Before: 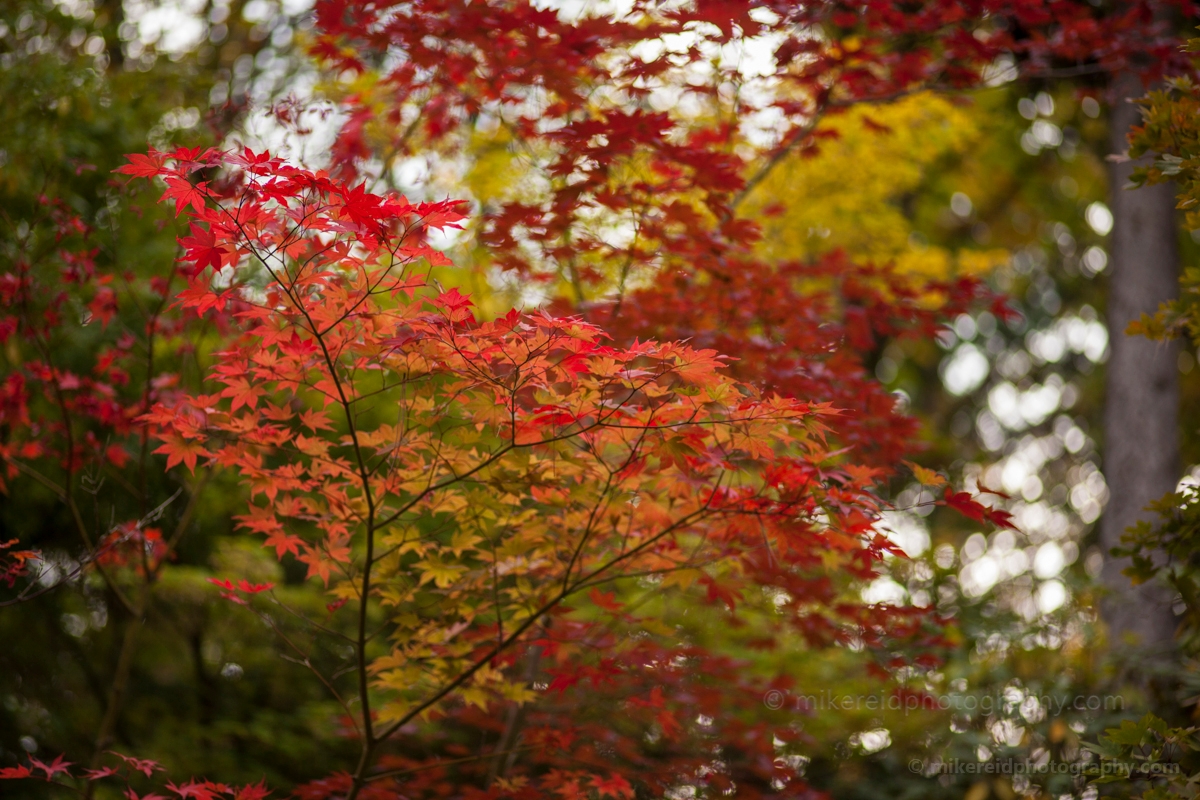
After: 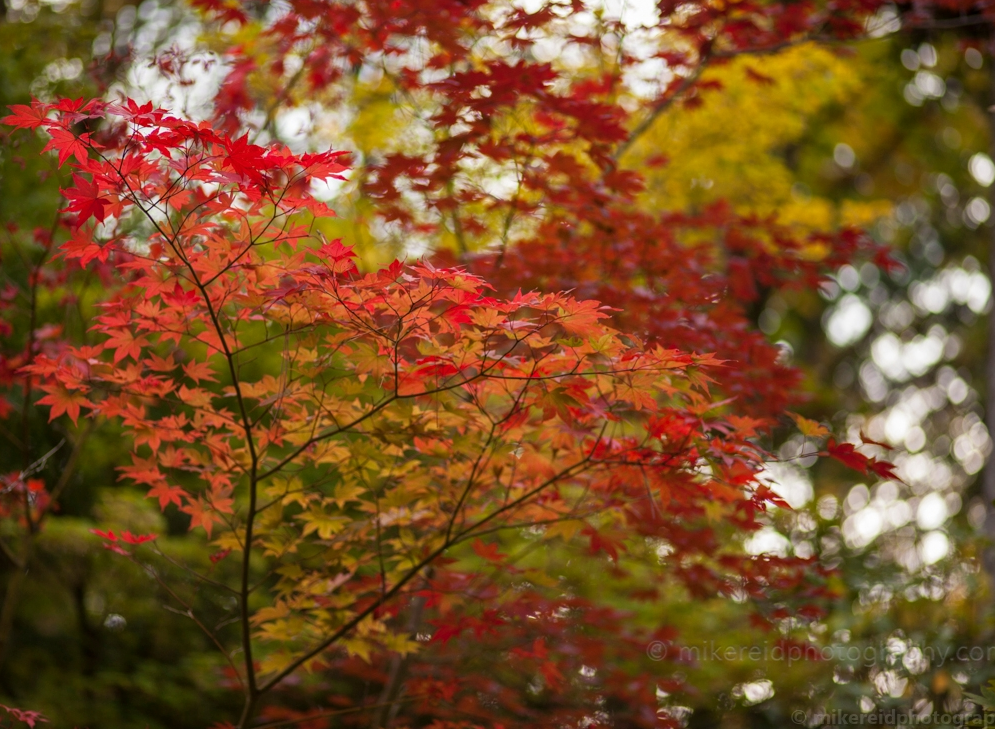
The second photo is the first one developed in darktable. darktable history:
crop: left 9.77%, top 6.219%, right 7.297%, bottom 2.618%
